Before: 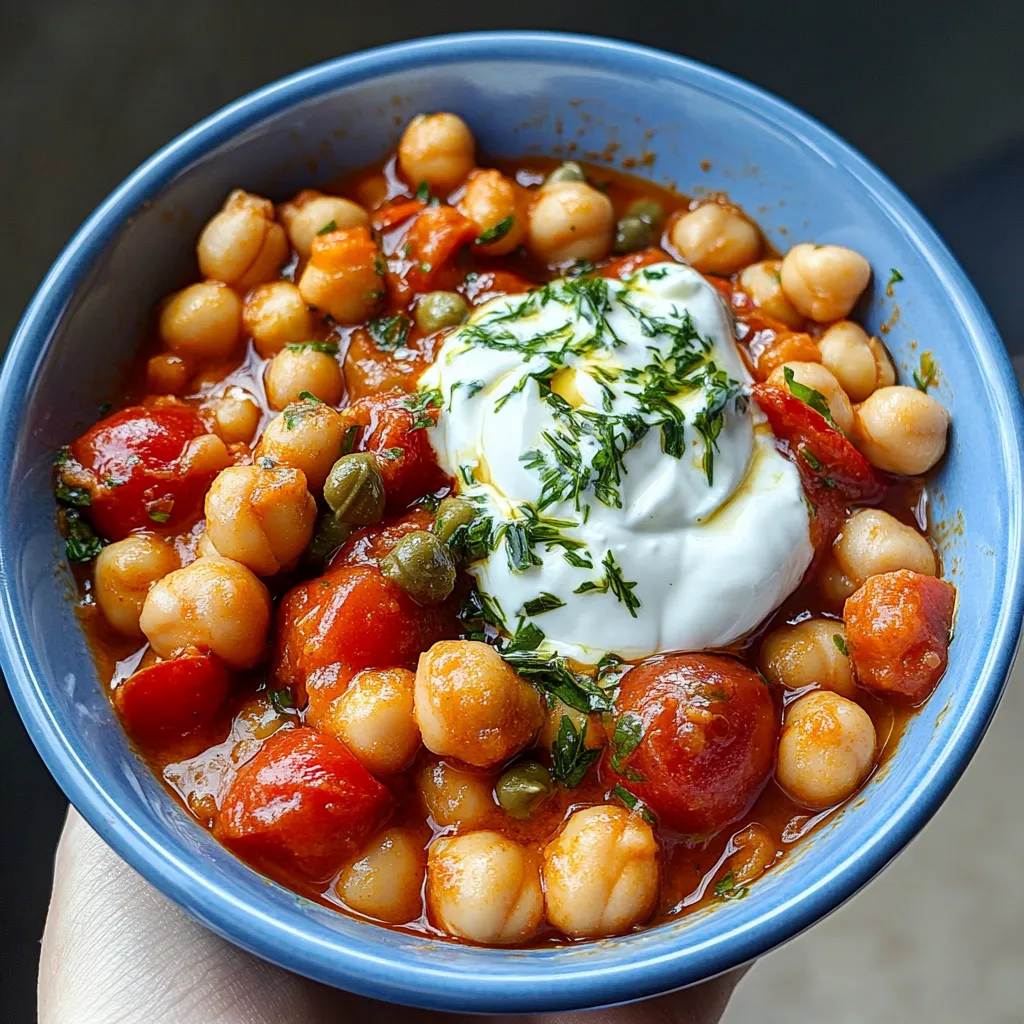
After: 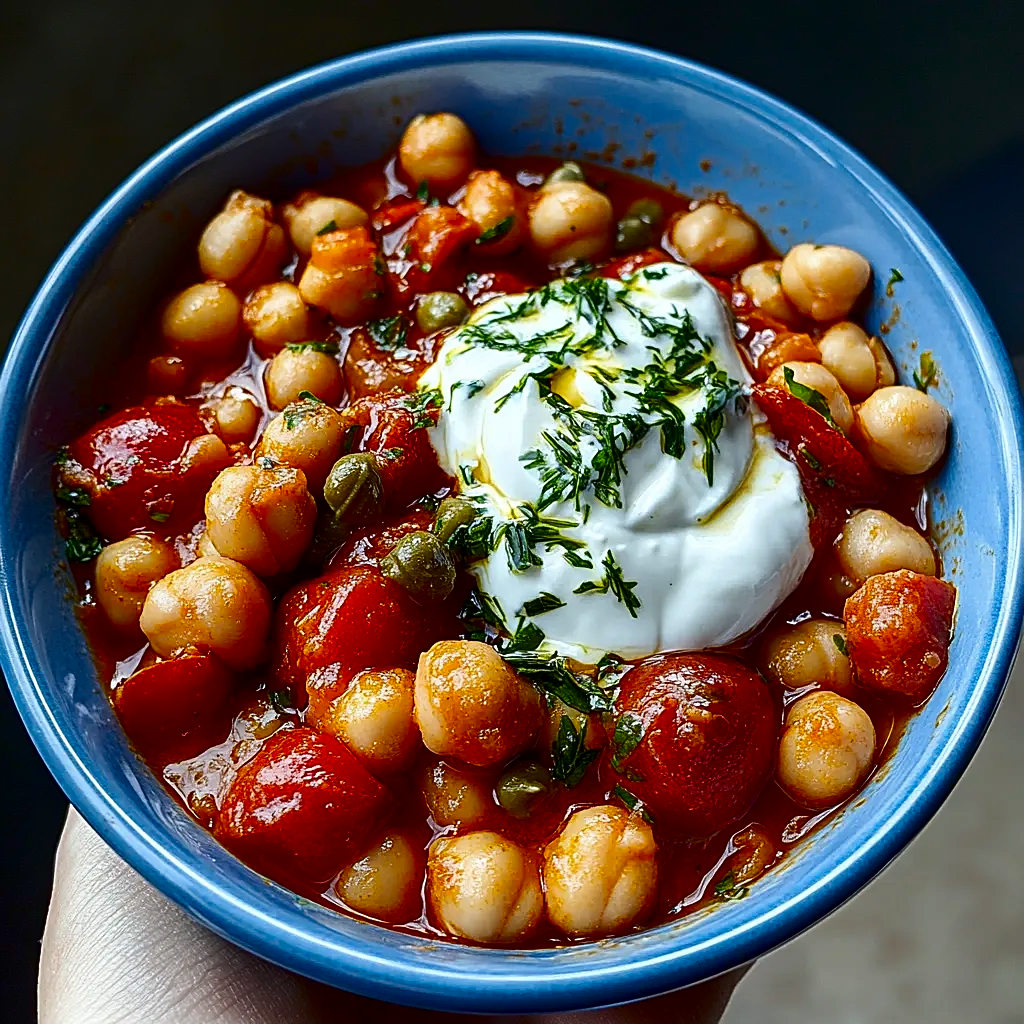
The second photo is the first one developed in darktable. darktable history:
sharpen: on, module defaults
contrast brightness saturation: contrast 0.135, brightness -0.241, saturation 0.149
